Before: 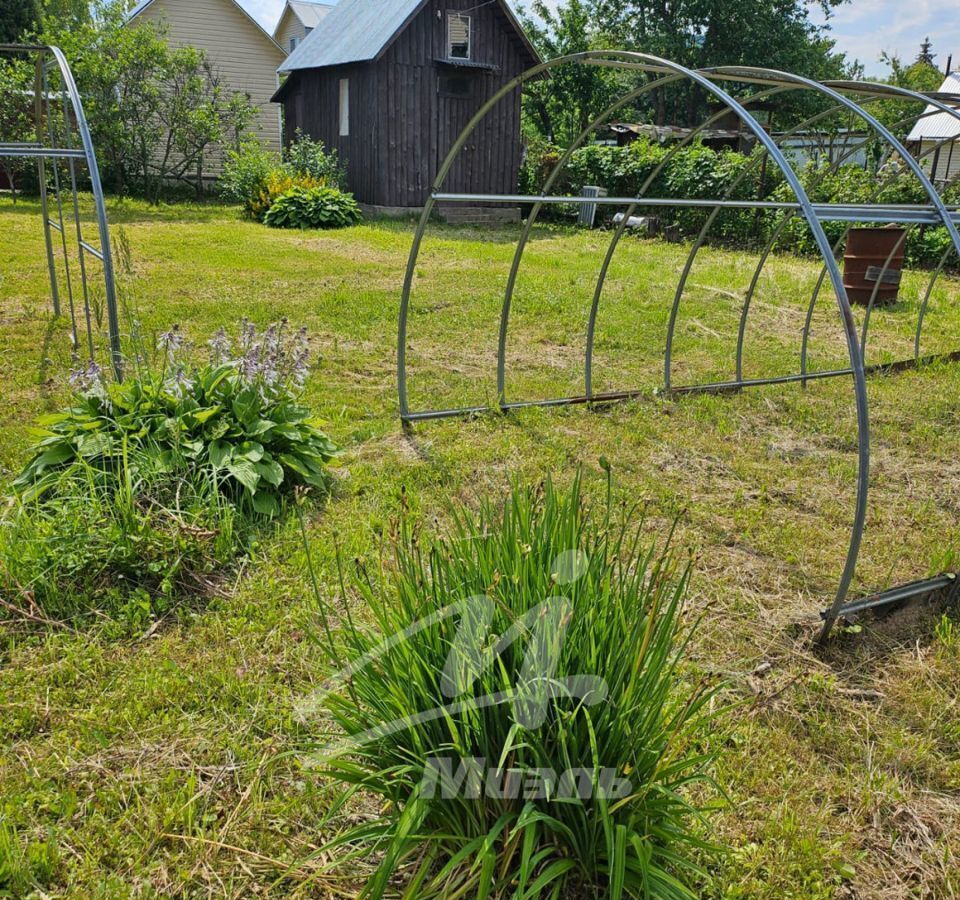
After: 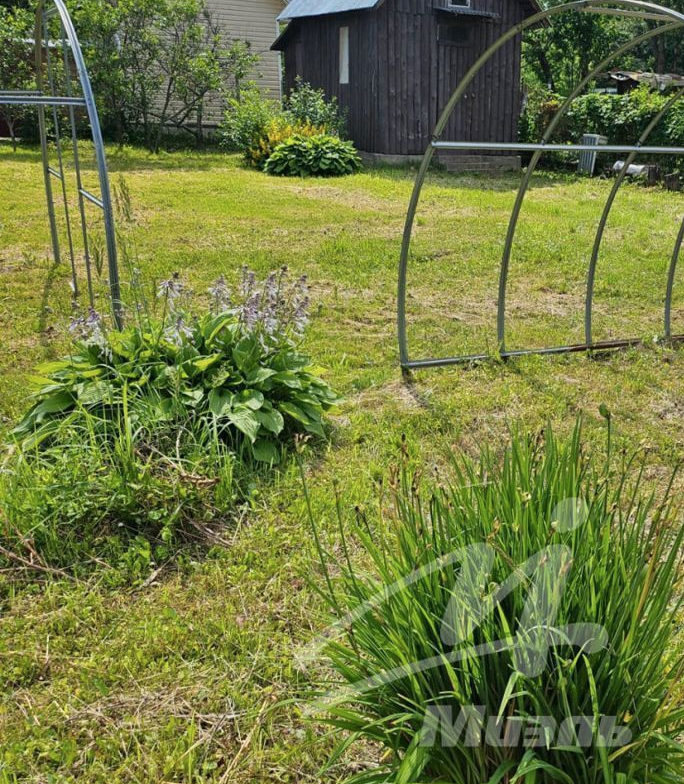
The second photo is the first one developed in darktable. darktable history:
color zones: curves: ch0 [(0, 0.558) (0.143, 0.559) (0.286, 0.529) (0.429, 0.505) (0.571, 0.5) (0.714, 0.5) (0.857, 0.5) (1, 0.558)]; ch1 [(0, 0.469) (0.01, 0.469) (0.12, 0.446) (0.248, 0.469) (0.5, 0.5) (0.748, 0.5) (0.99, 0.469) (1, 0.469)]
crop: top 5.803%, right 27.864%, bottom 5.804%
